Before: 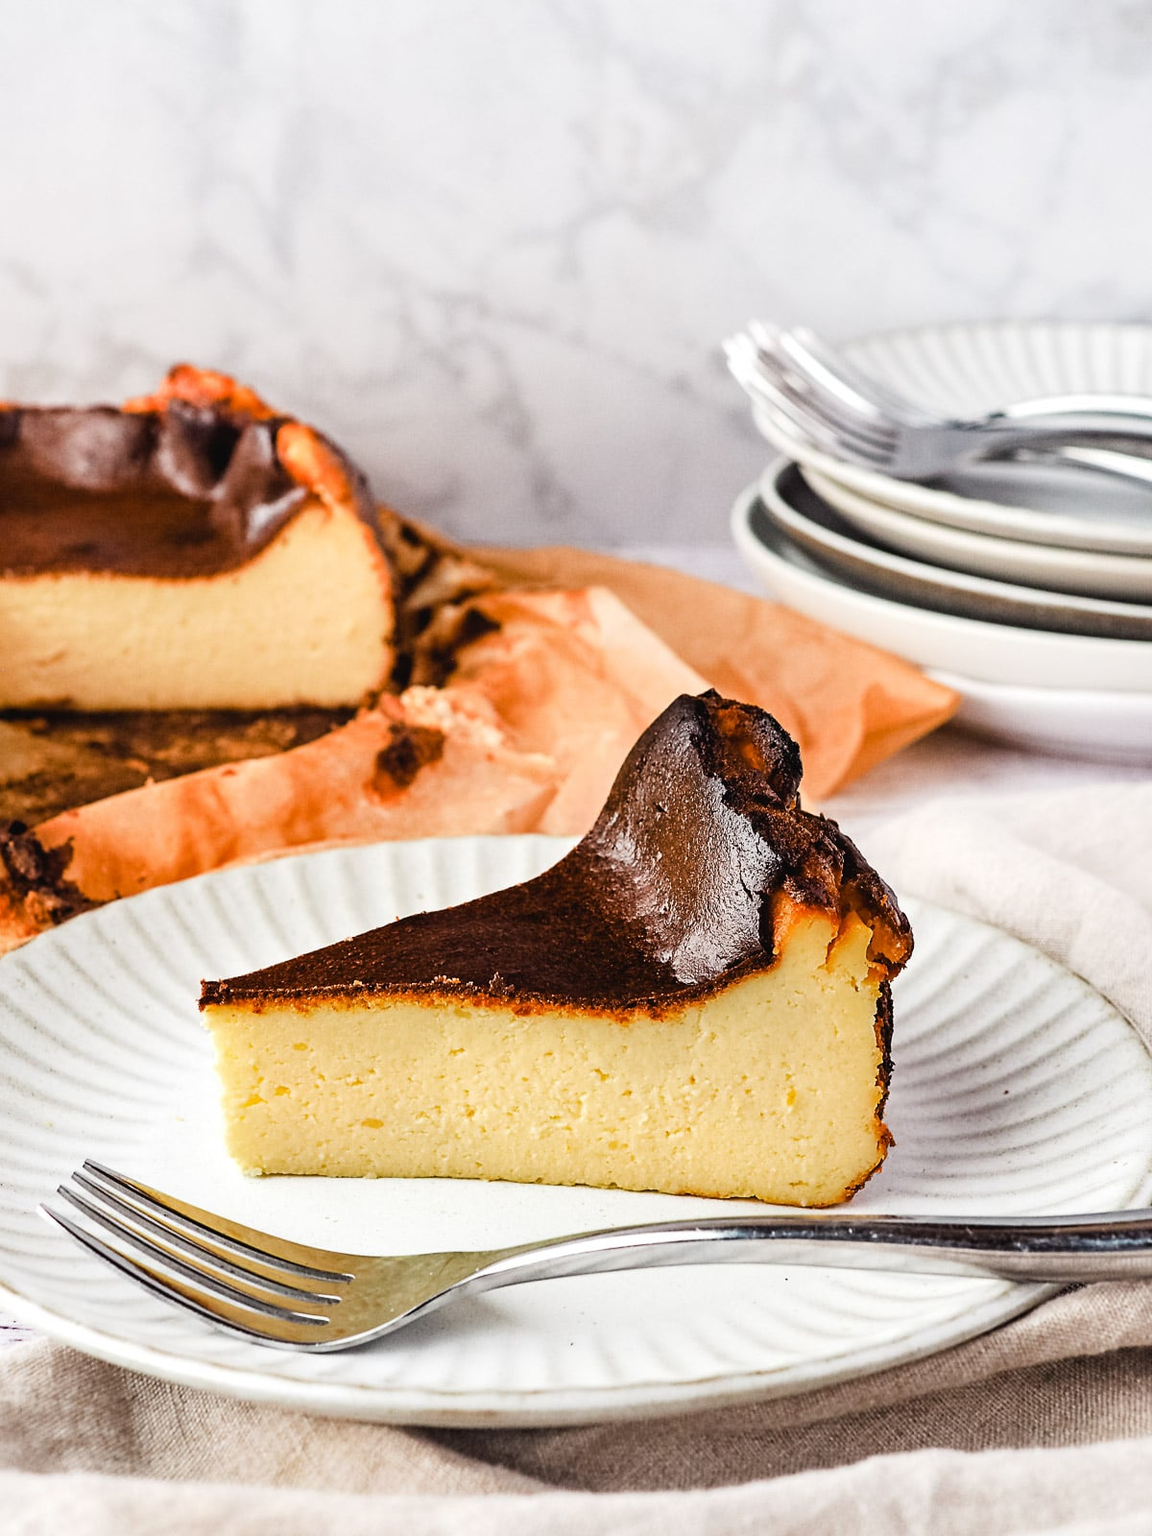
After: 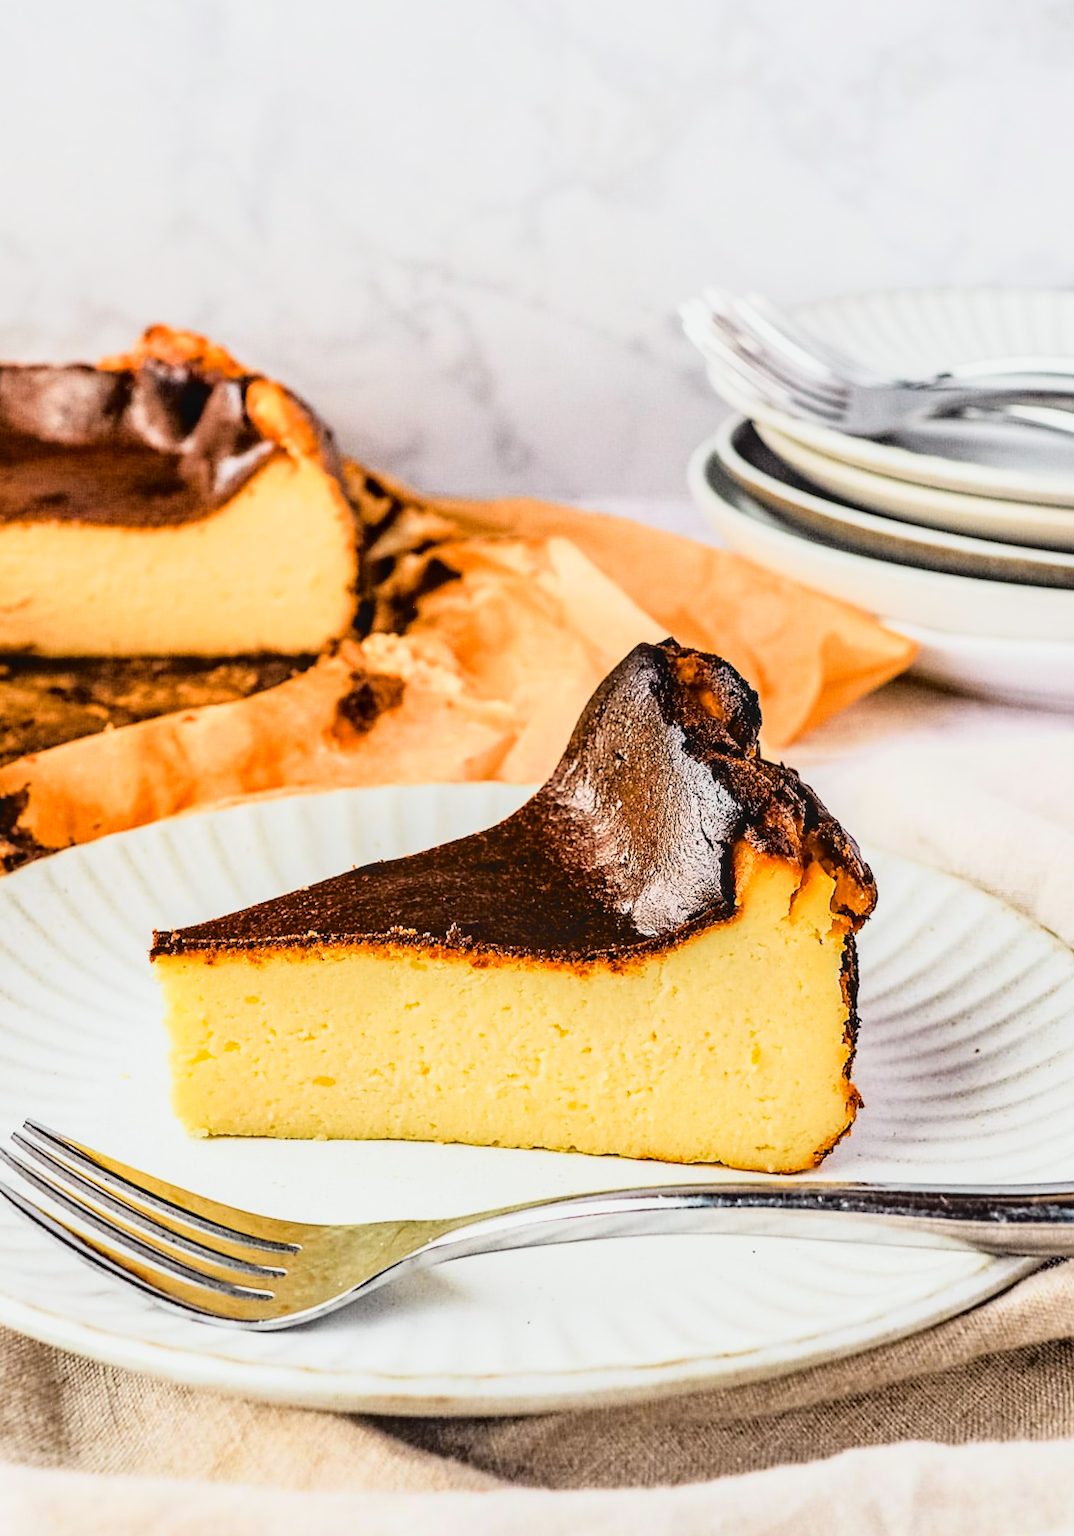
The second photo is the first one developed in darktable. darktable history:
tone curve: curves: ch0 [(0, 0.013) (0.129, 0.1) (0.291, 0.375) (0.46, 0.576) (0.667, 0.78) (0.851, 0.903) (0.997, 0.951)]; ch1 [(0, 0) (0.353, 0.344) (0.45, 0.46) (0.498, 0.495) (0.528, 0.531) (0.563, 0.566) (0.592, 0.609) (0.657, 0.672) (1, 1)]; ch2 [(0, 0) (0.333, 0.346) (0.375, 0.375) (0.427, 0.44) (0.5, 0.501) (0.505, 0.505) (0.544, 0.573) (0.576, 0.615) (0.612, 0.644) (0.66, 0.715) (1, 1)], color space Lab, independent channels, preserve colors none
rotate and perspective: rotation 0.215°, lens shift (vertical) -0.139, crop left 0.069, crop right 0.939, crop top 0.002, crop bottom 0.996
local contrast: on, module defaults
